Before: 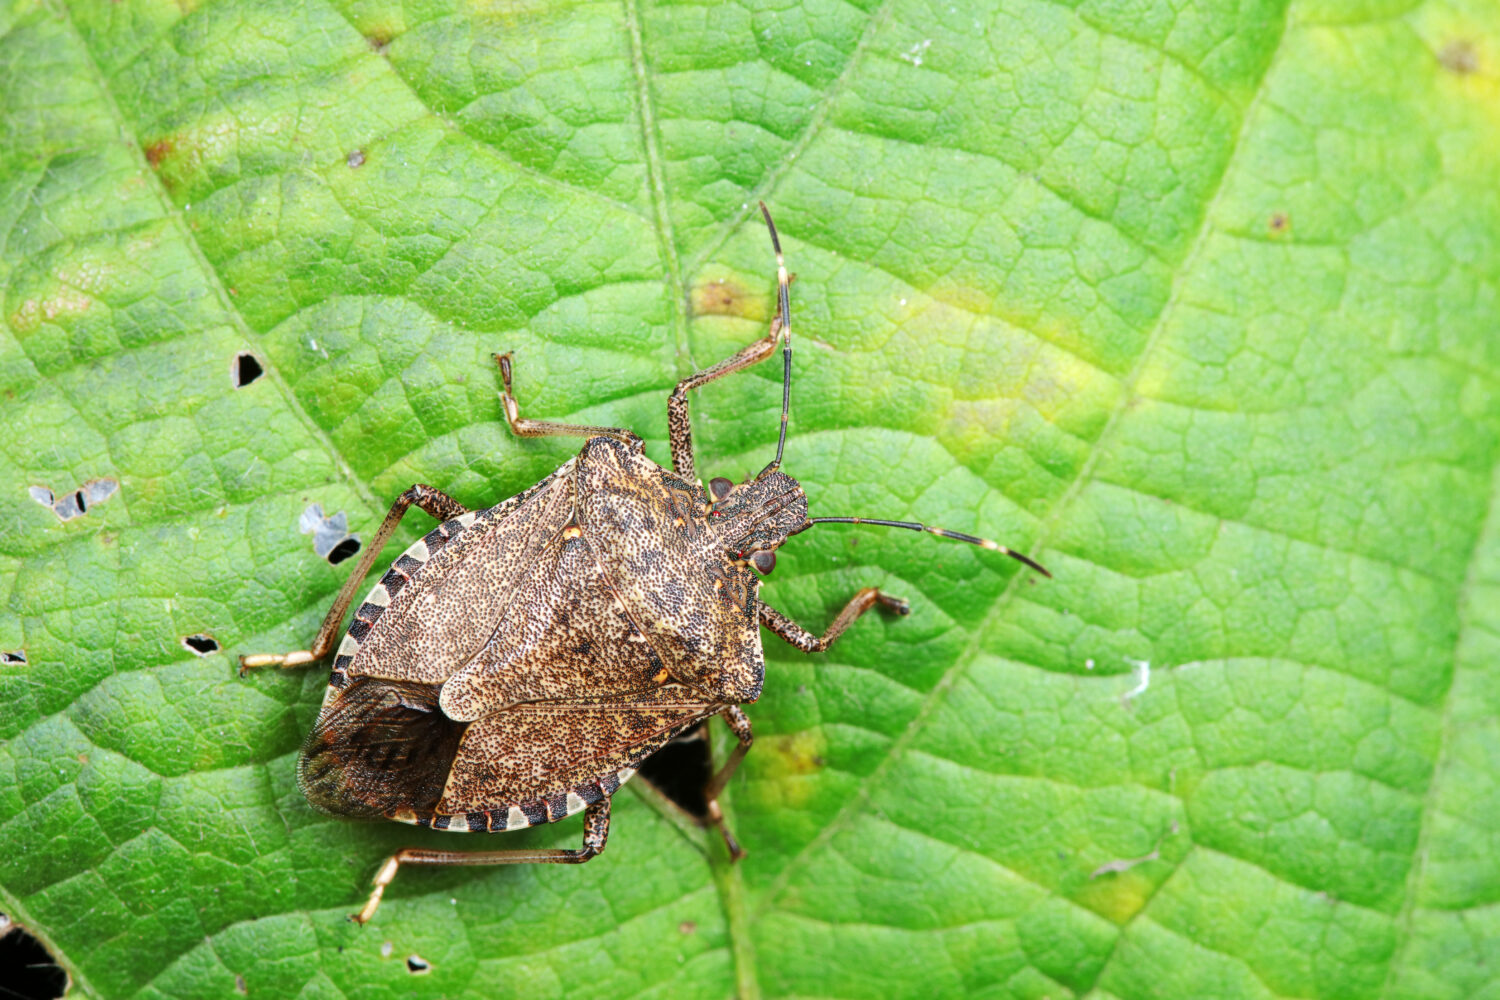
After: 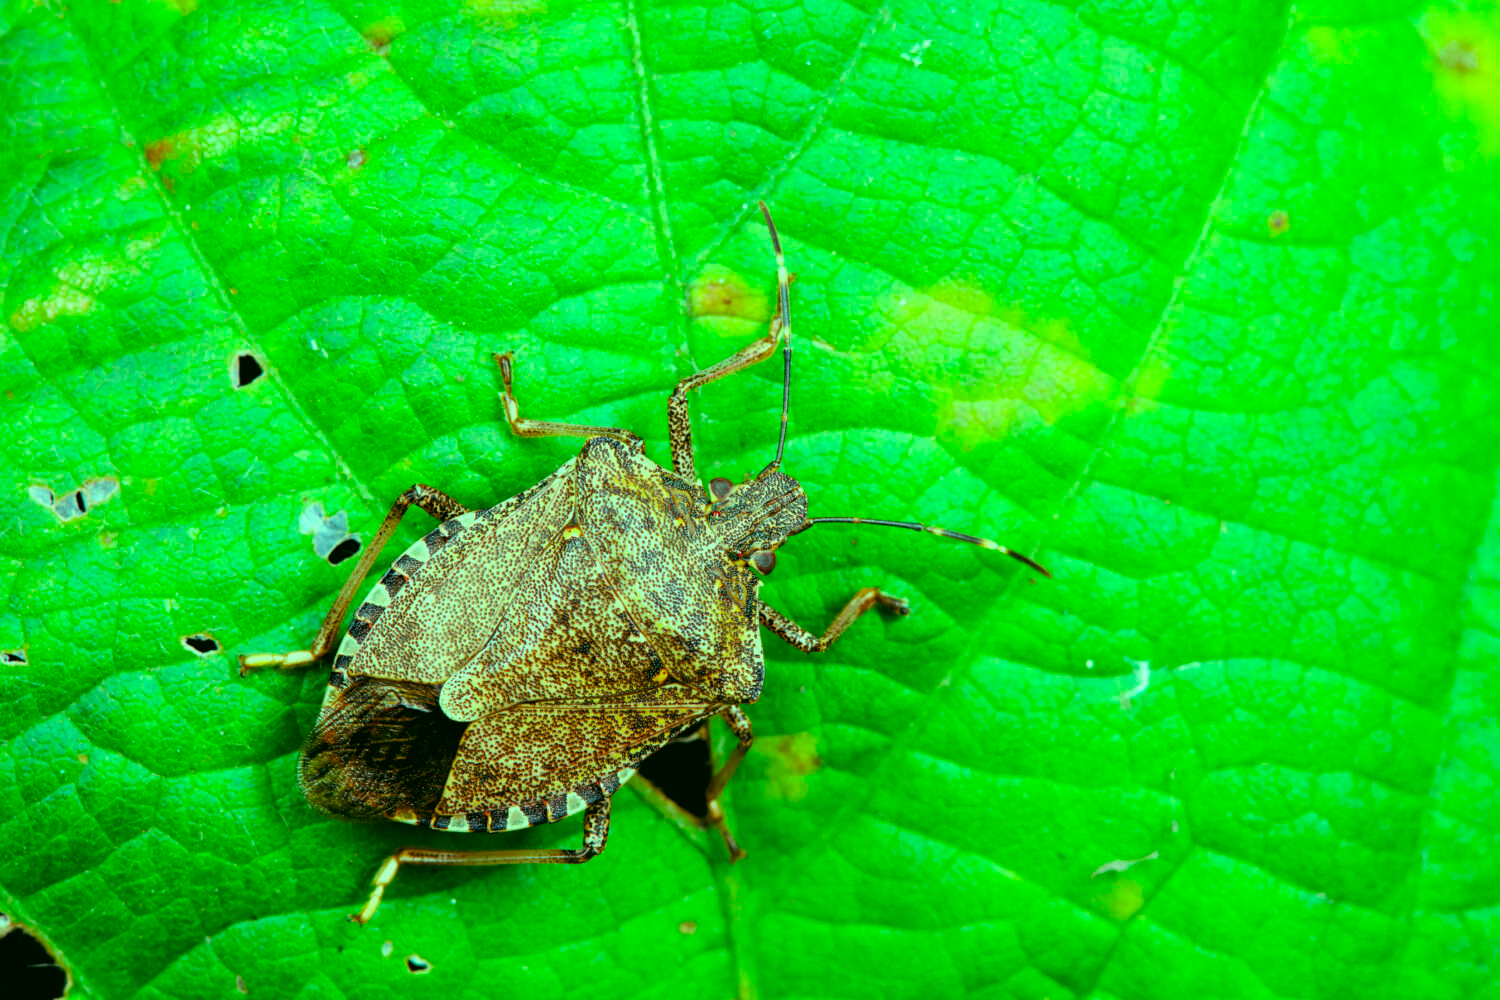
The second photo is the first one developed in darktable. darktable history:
color correction: highlights a* 4.94, highlights b* 23.63, shadows a* -15.95, shadows b* 3.74
color balance rgb: highlights gain › chroma 7.6%, highlights gain › hue 181.83°, global offset › luminance -0.836%, perceptual saturation grading › global saturation 30.905%
